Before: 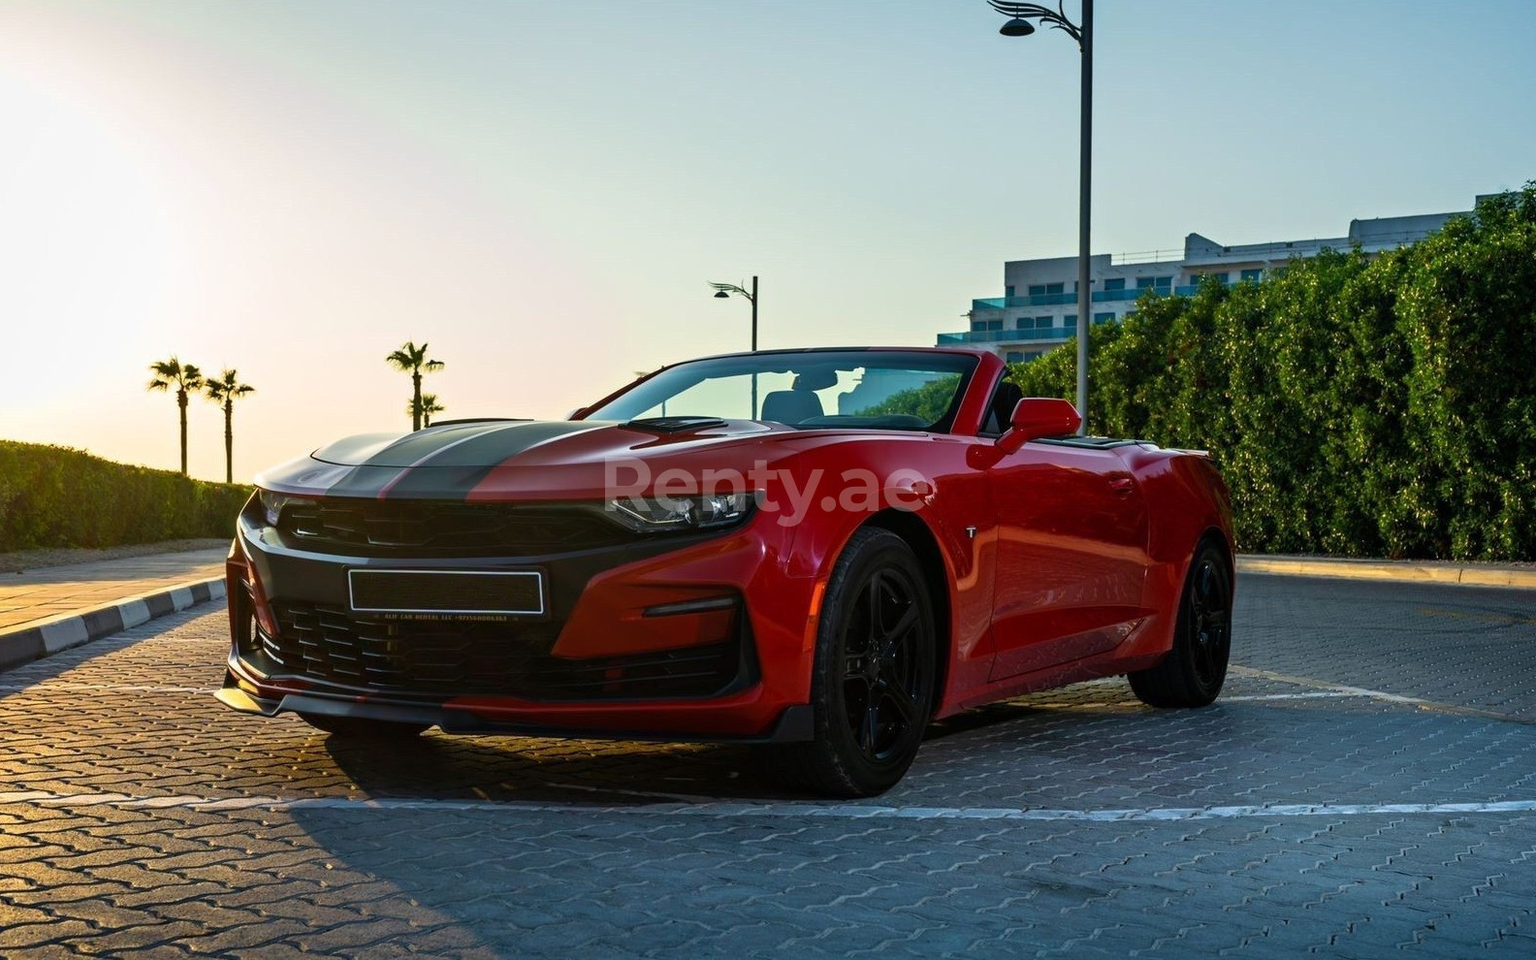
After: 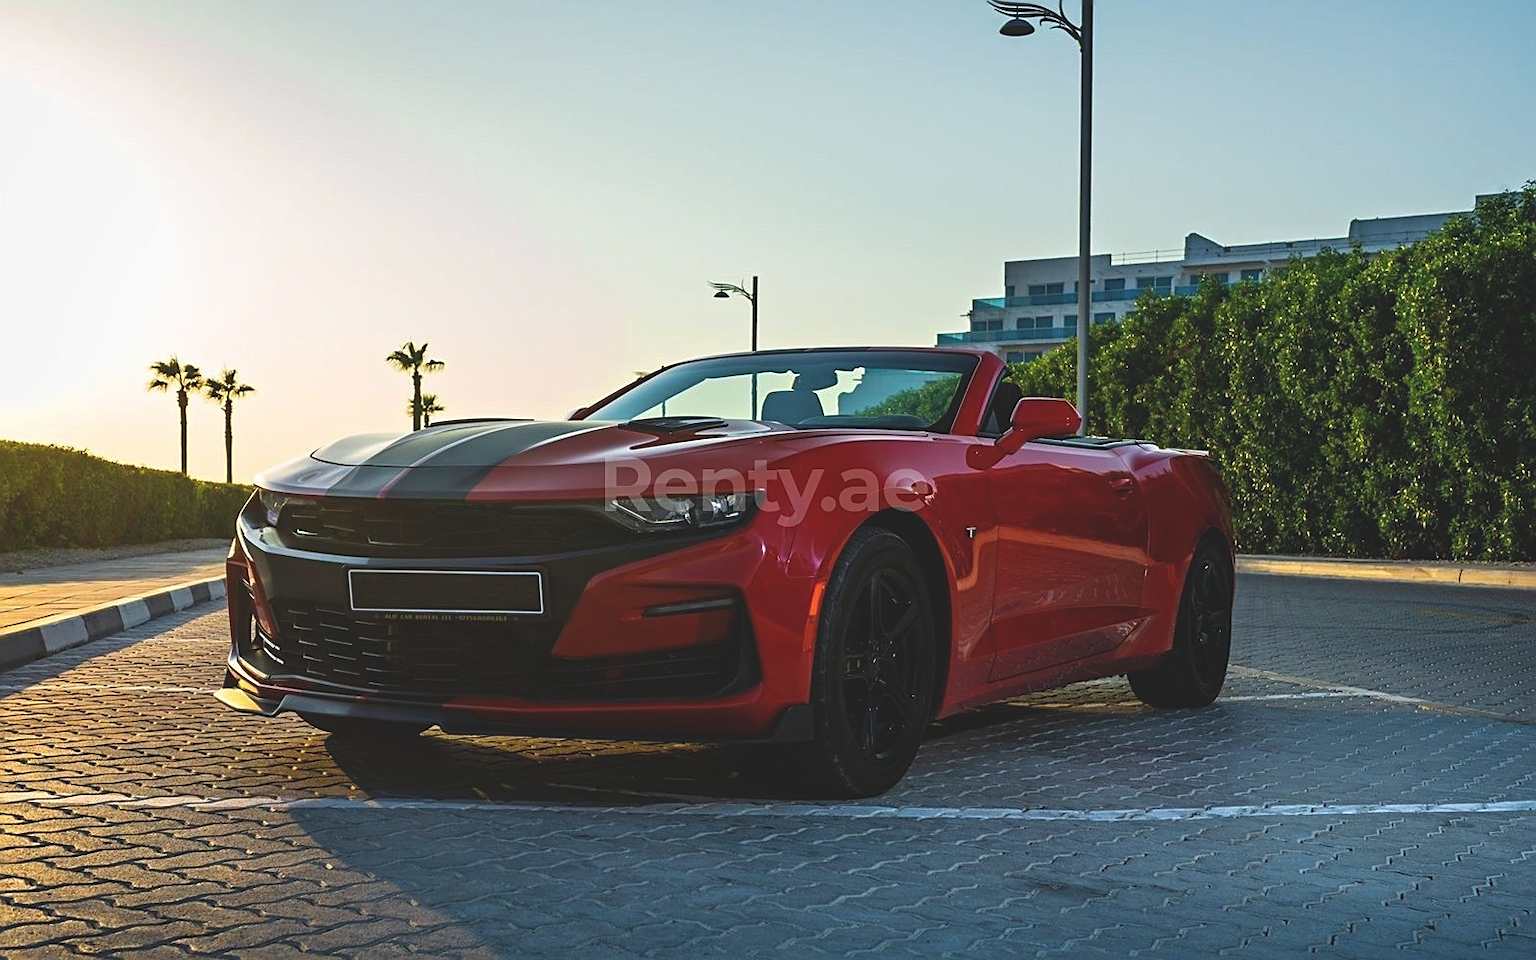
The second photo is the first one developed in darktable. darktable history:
exposure: black level correction -0.015, compensate highlight preservation false
sharpen: on, module defaults
